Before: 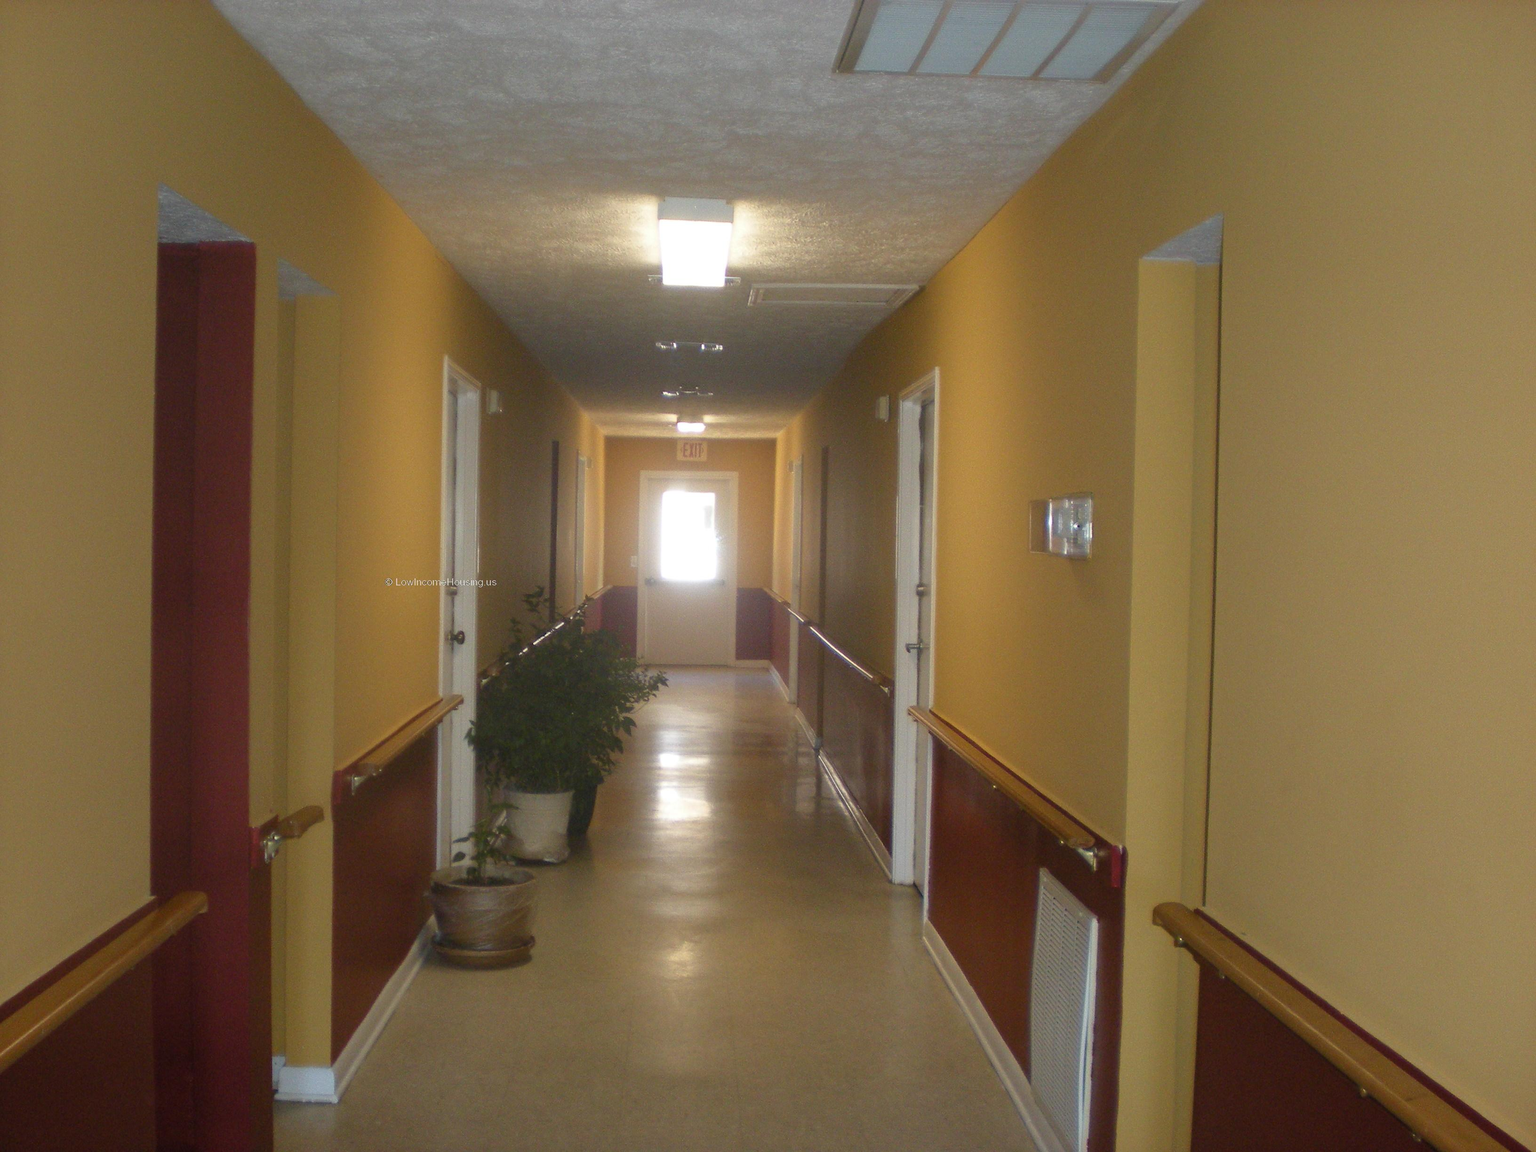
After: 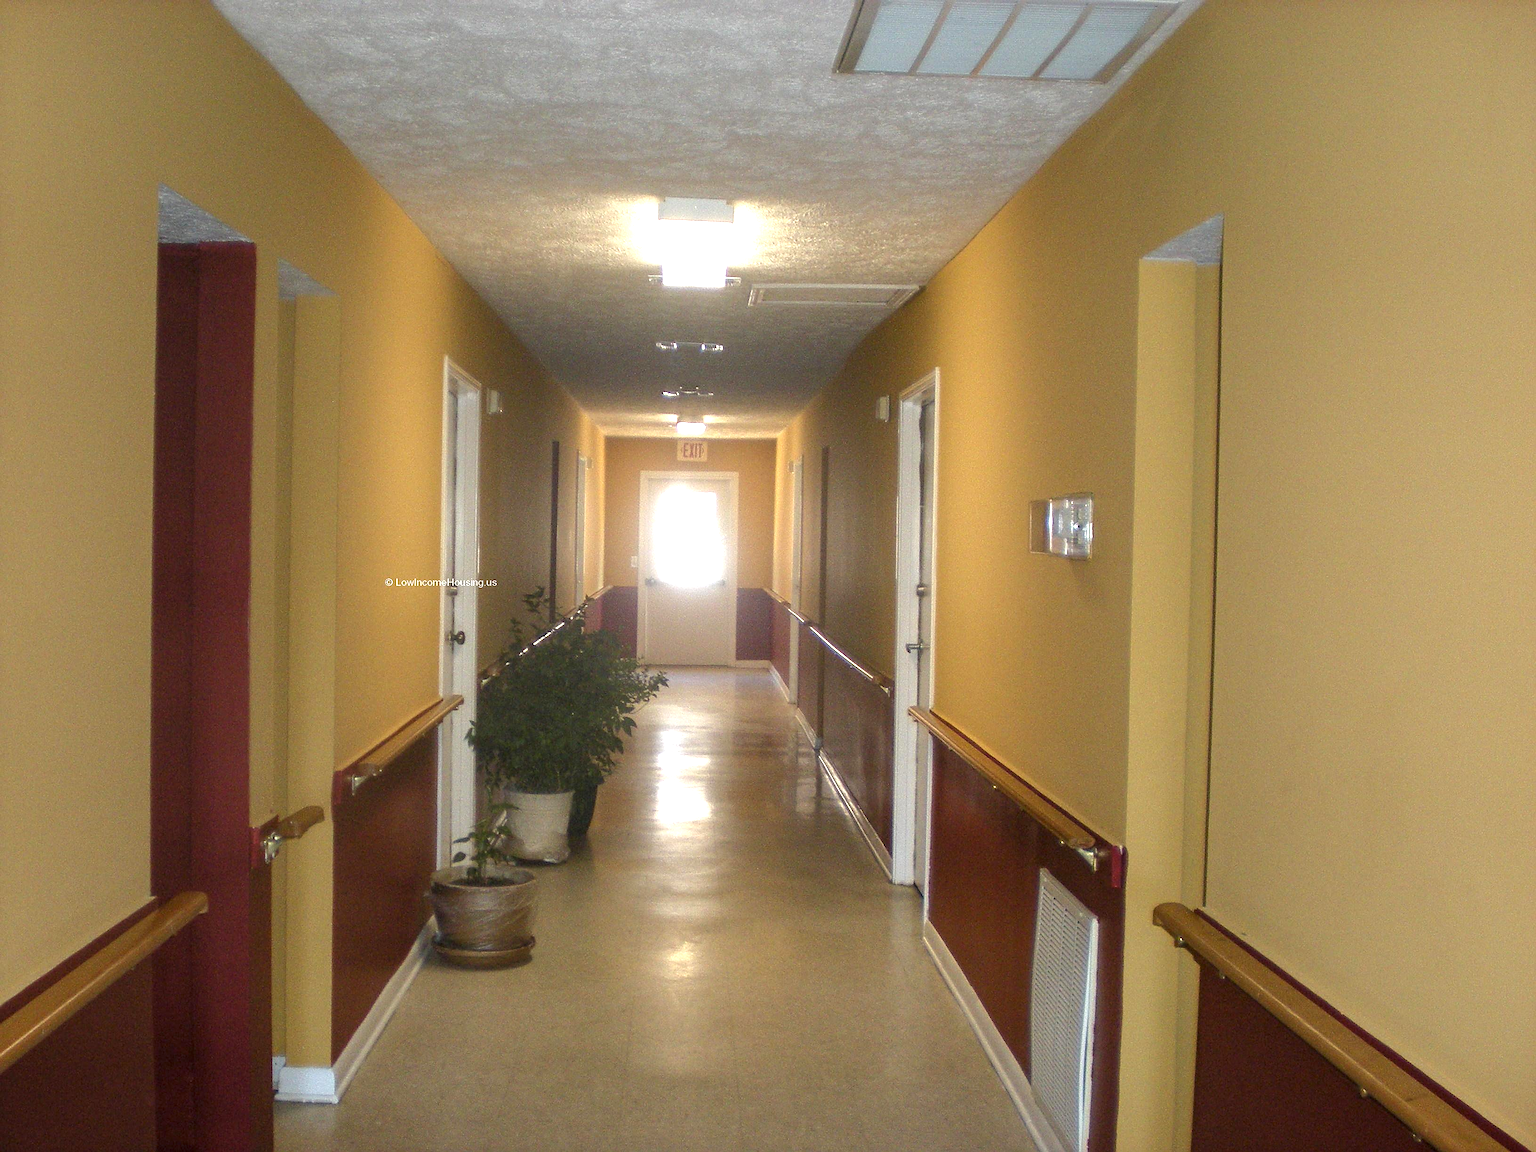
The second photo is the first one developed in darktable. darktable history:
local contrast: detail 130%
exposure: exposure 0.646 EV, compensate exposure bias true, compensate highlight preservation false
sharpen: on, module defaults
tone equalizer: -8 EV 0.051 EV, edges refinement/feathering 500, mask exposure compensation -1.57 EV, preserve details no
